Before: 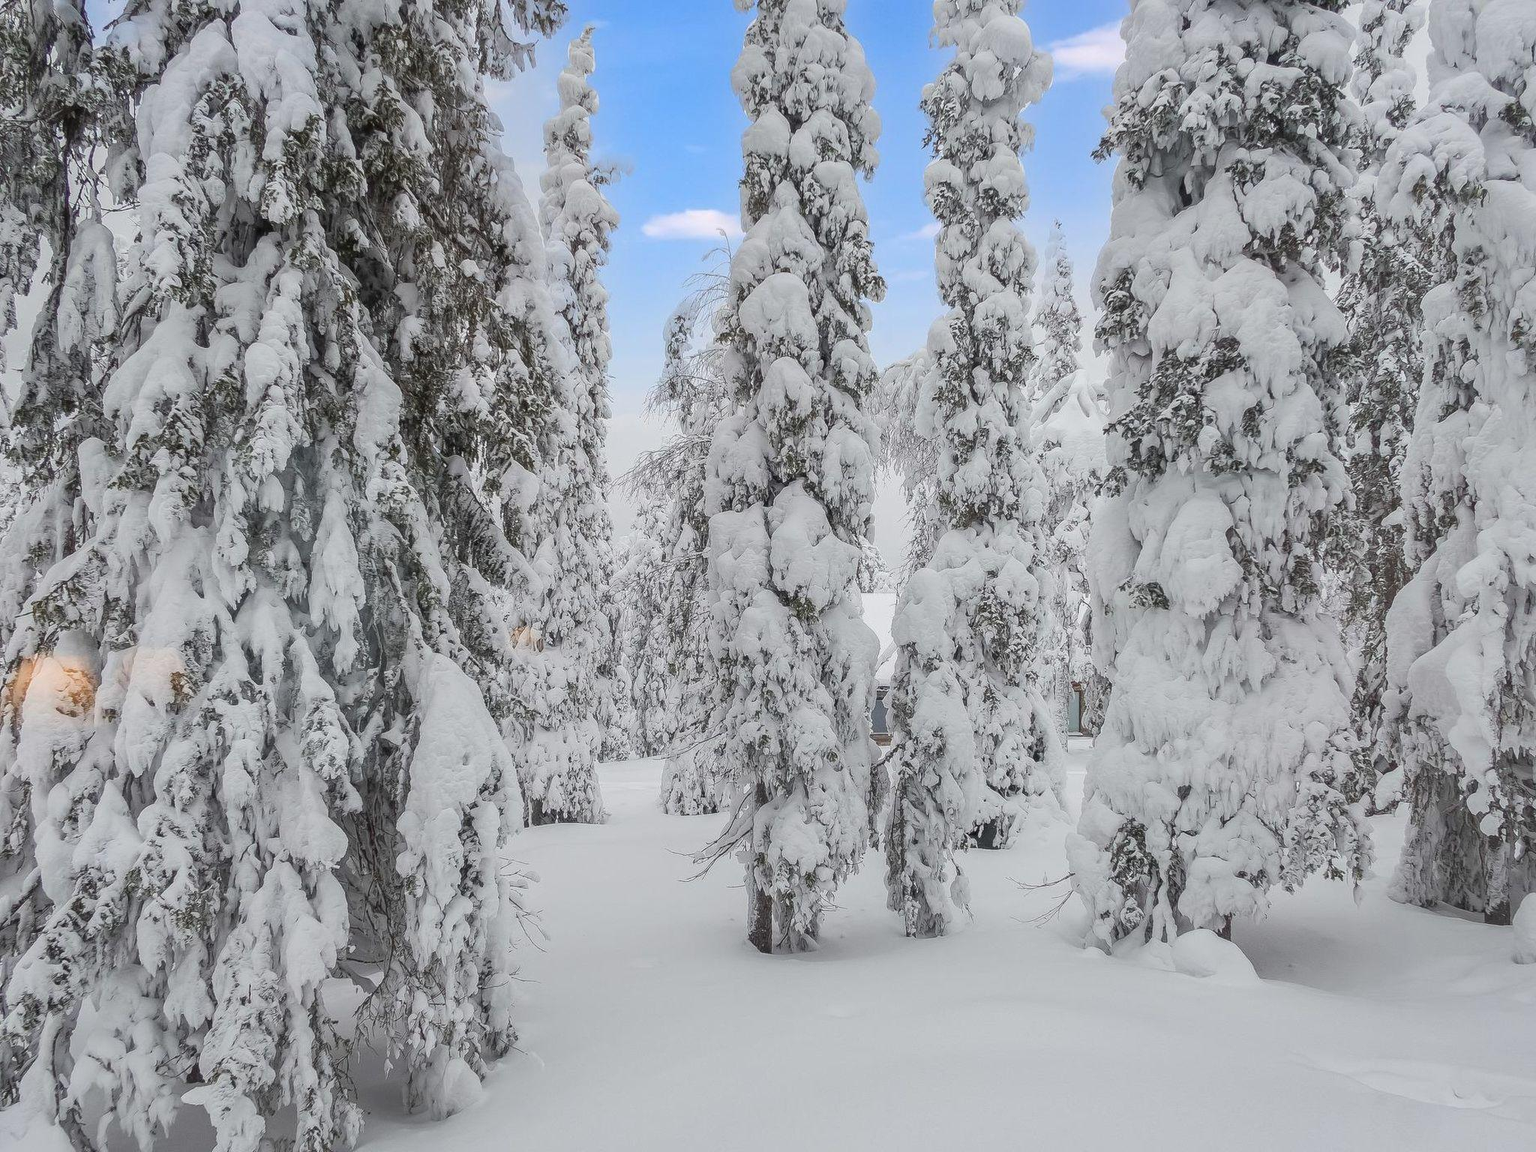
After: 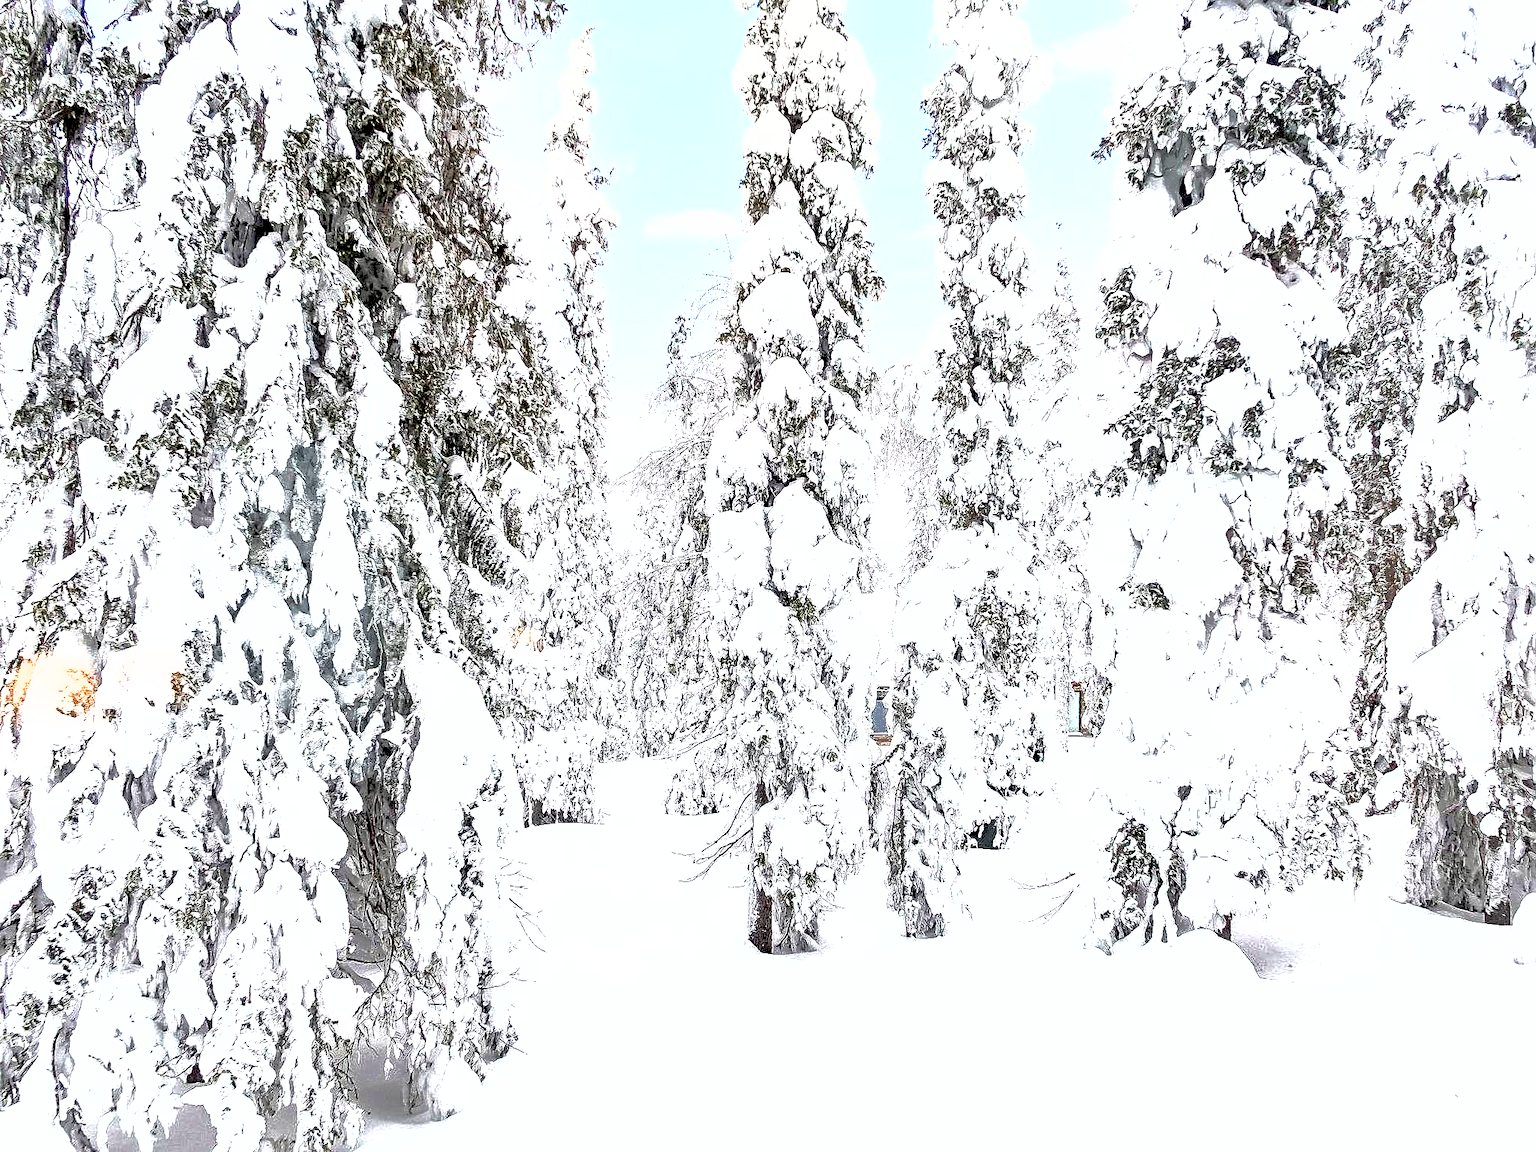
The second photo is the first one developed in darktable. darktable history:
sharpen: on, module defaults
contrast equalizer: octaves 7, y [[0.6 ×6], [0.55 ×6], [0 ×6], [0 ×6], [0 ×6]]
shadows and highlights: on, module defaults
exposure: exposure 2.247 EV, compensate highlight preservation false
